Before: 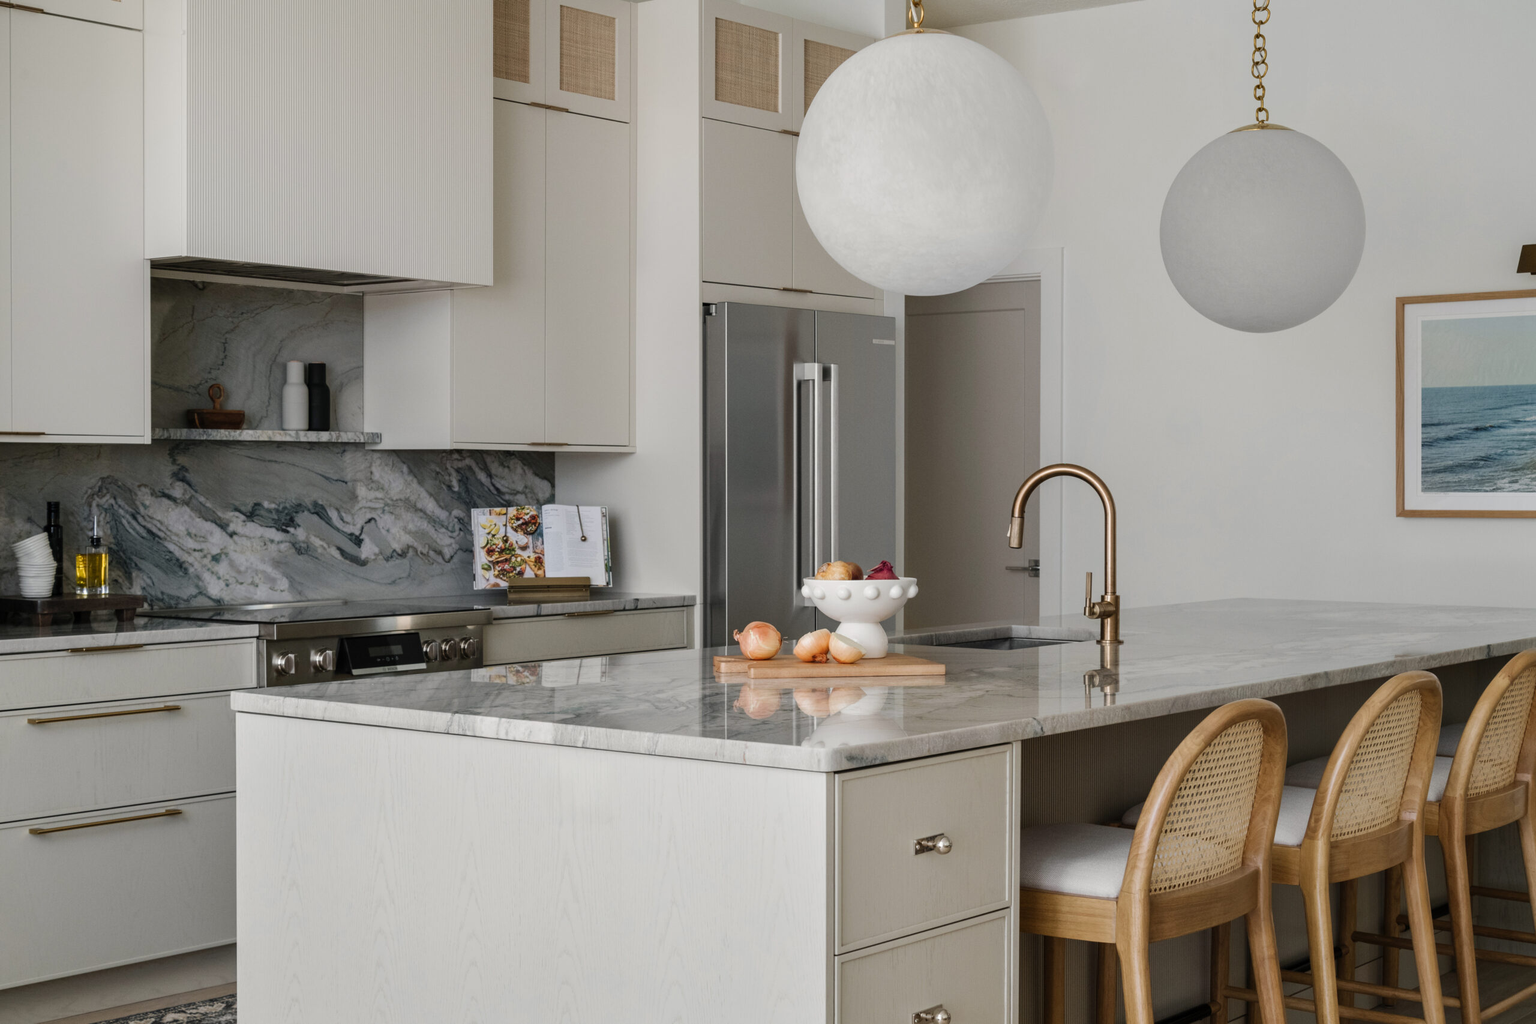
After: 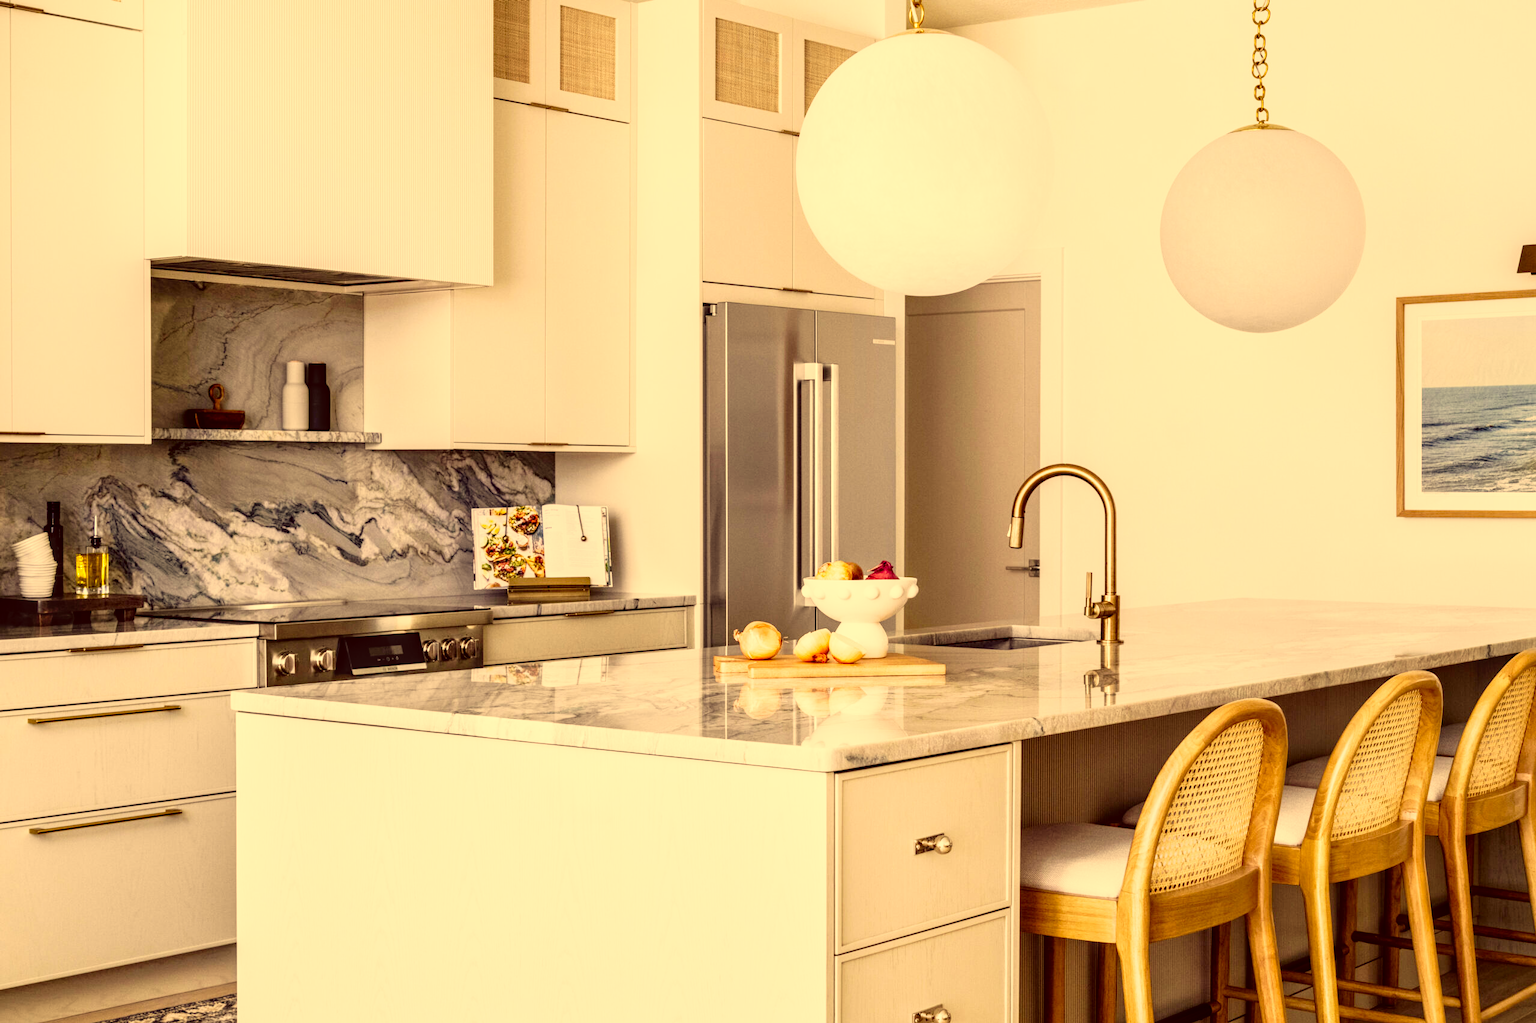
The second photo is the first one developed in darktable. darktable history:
color correction: highlights a* 9.89, highlights b* 38.4, shadows a* 14.64, shadows b* 3.66
local contrast: on, module defaults
base curve: curves: ch0 [(0, 0) (0.012, 0.01) (0.073, 0.168) (0.31, 0.711) (0.645, 0.957) (1, 1)], preserve colors none
